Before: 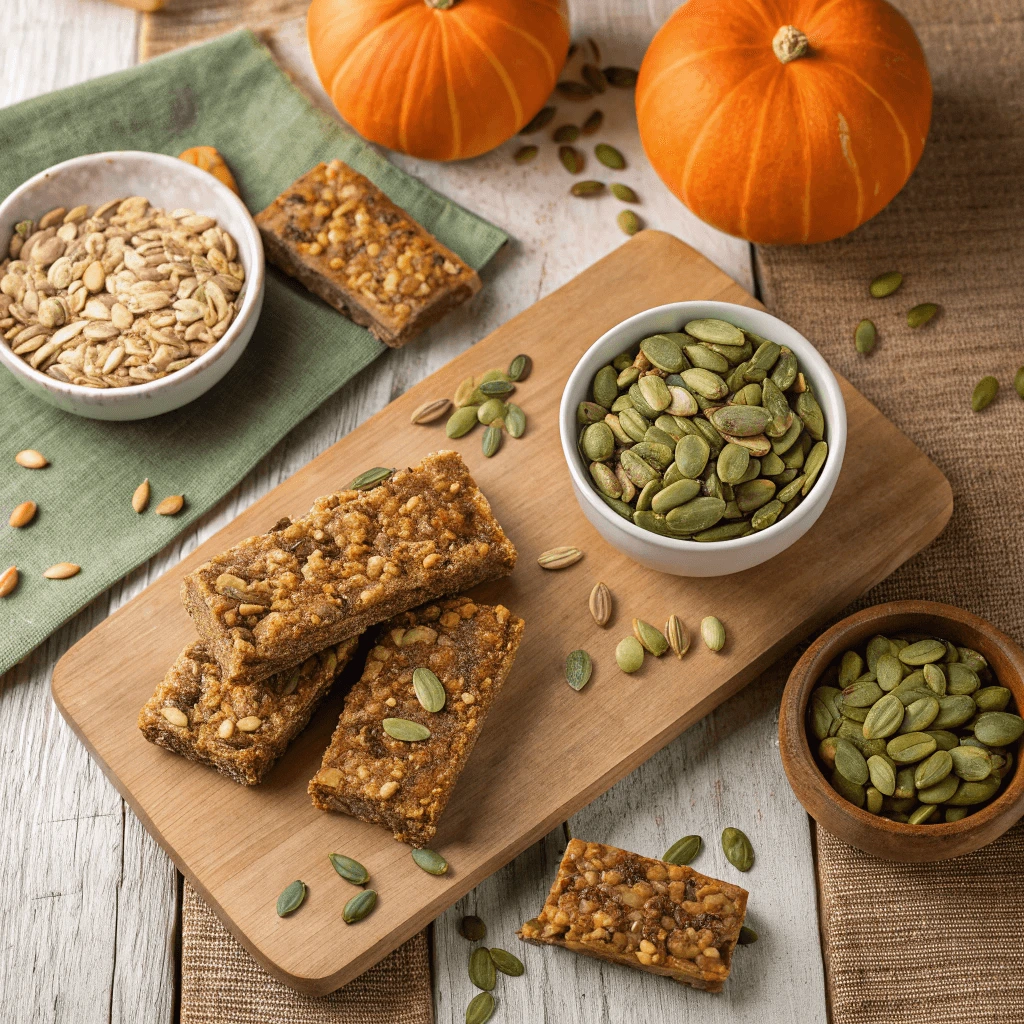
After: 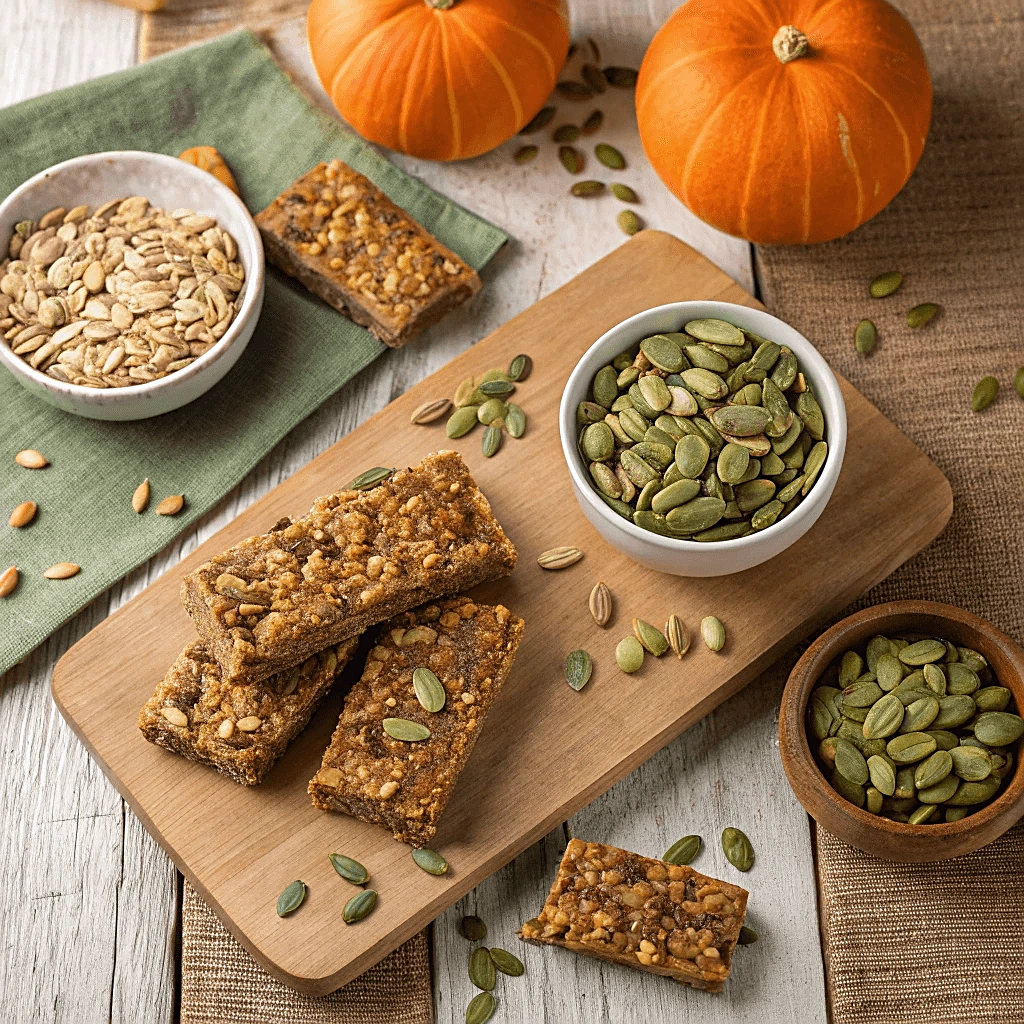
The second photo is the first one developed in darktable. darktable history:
sharpen: amount 0.5
